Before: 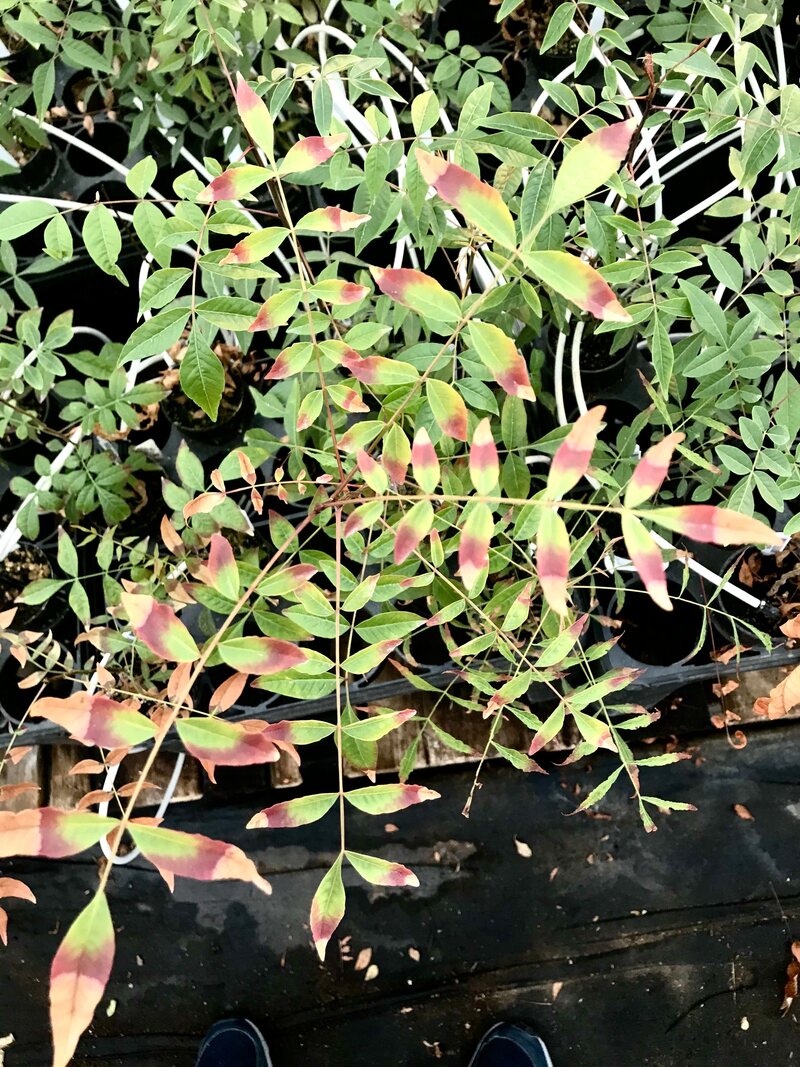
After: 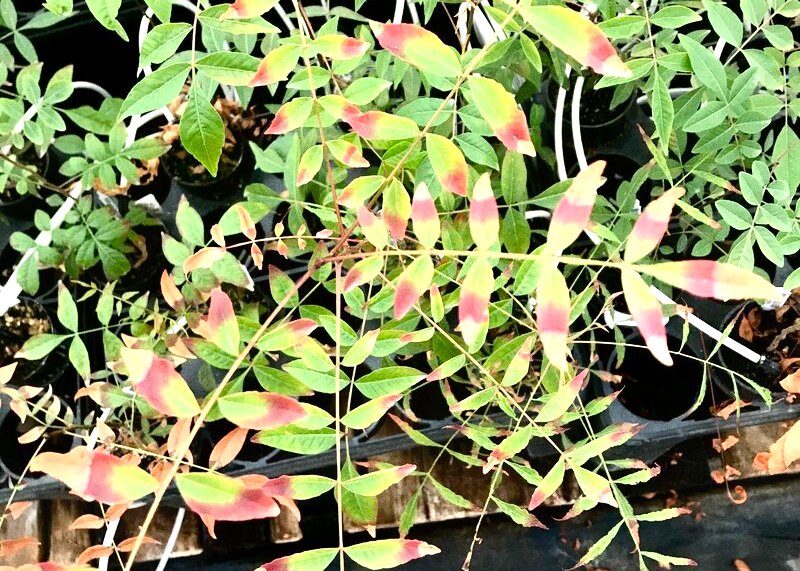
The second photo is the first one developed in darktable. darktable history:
crop and rotate: top 23.043%, bottom 23.437%
exposure: black level correction 0.001, exposure 0.5 EV, compensate exposure bias true, compensate highlight preservation false
contrast equalizer: octaves 7, y [[0.6 ×6], [0.55 ×6], [0 ×6], [0 ×6], [0 ×6]], mix -0.36
grain: on, module defaults
